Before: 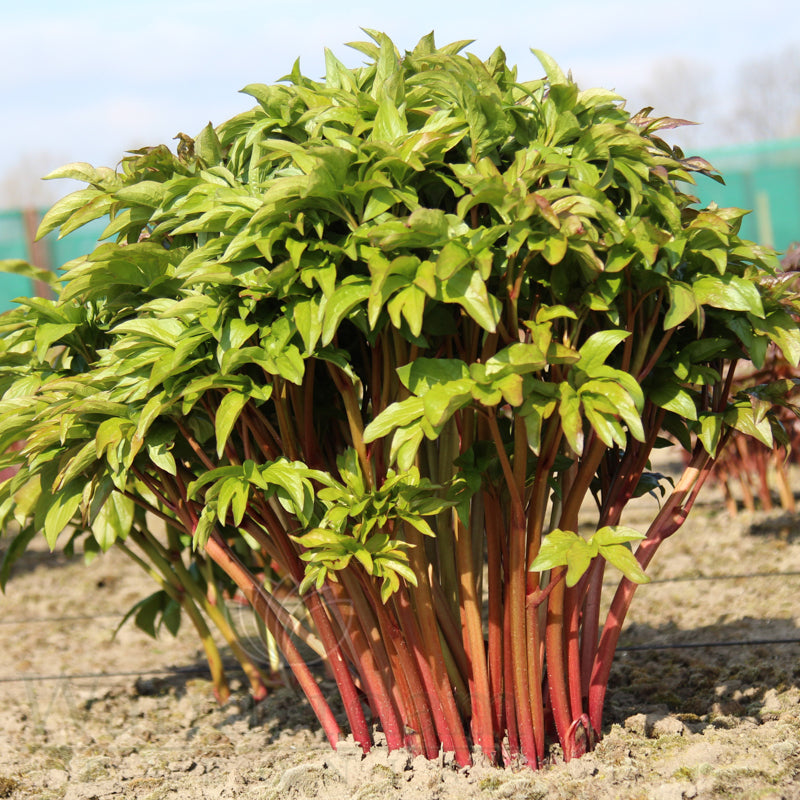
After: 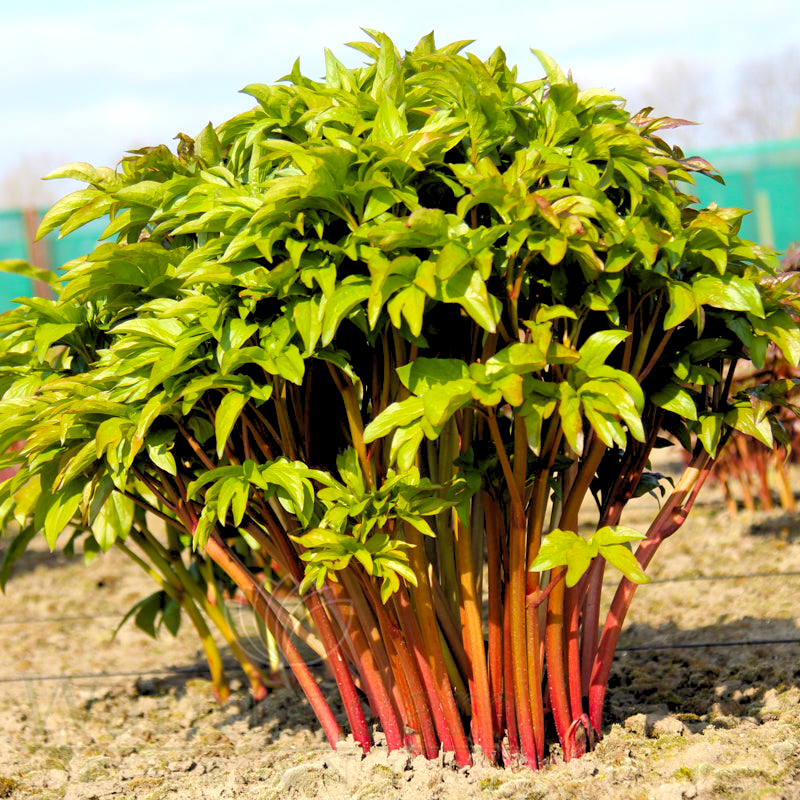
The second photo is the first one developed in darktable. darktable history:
shadows and highlights: shadows 25, highlights -25
rgb levels: levels [[0.013, 0.434, 0.89], [0, 0.5, 1], [0, 0.5, 1]]
color balance rgb: perceptual saturation grading › global saturation 20%, global vibrance 20%
